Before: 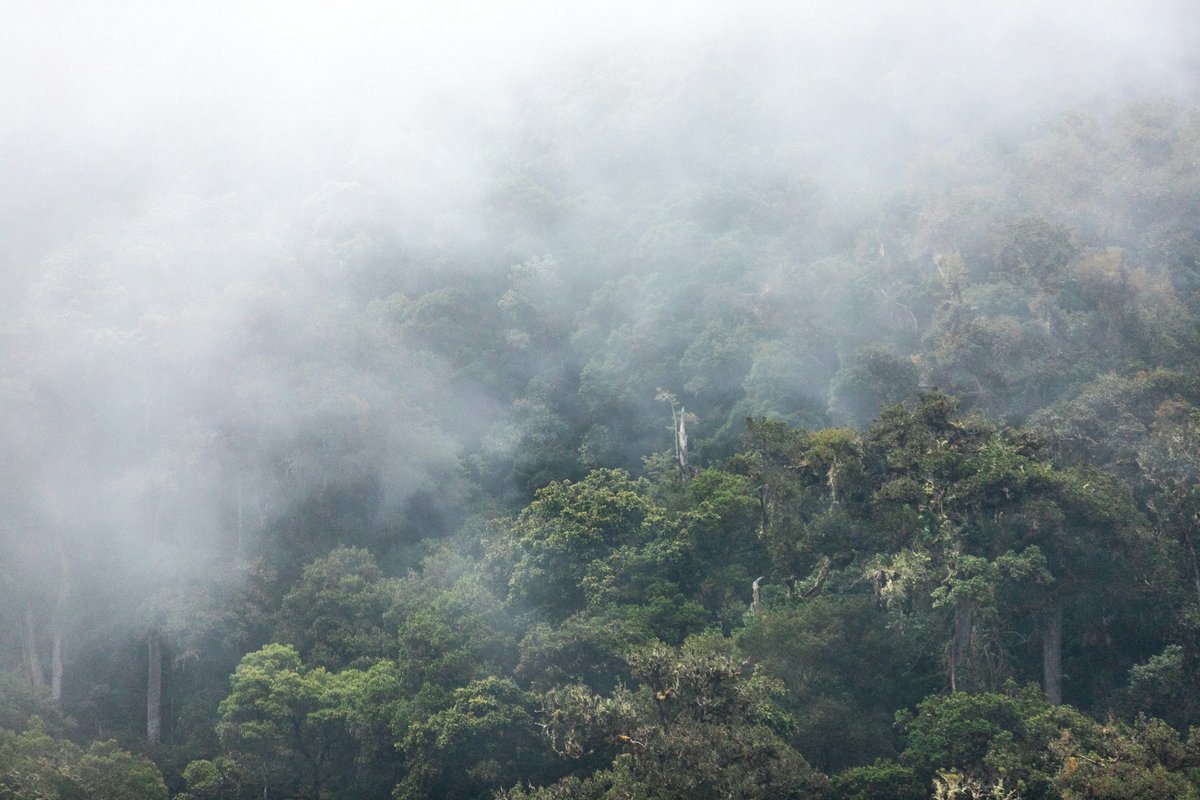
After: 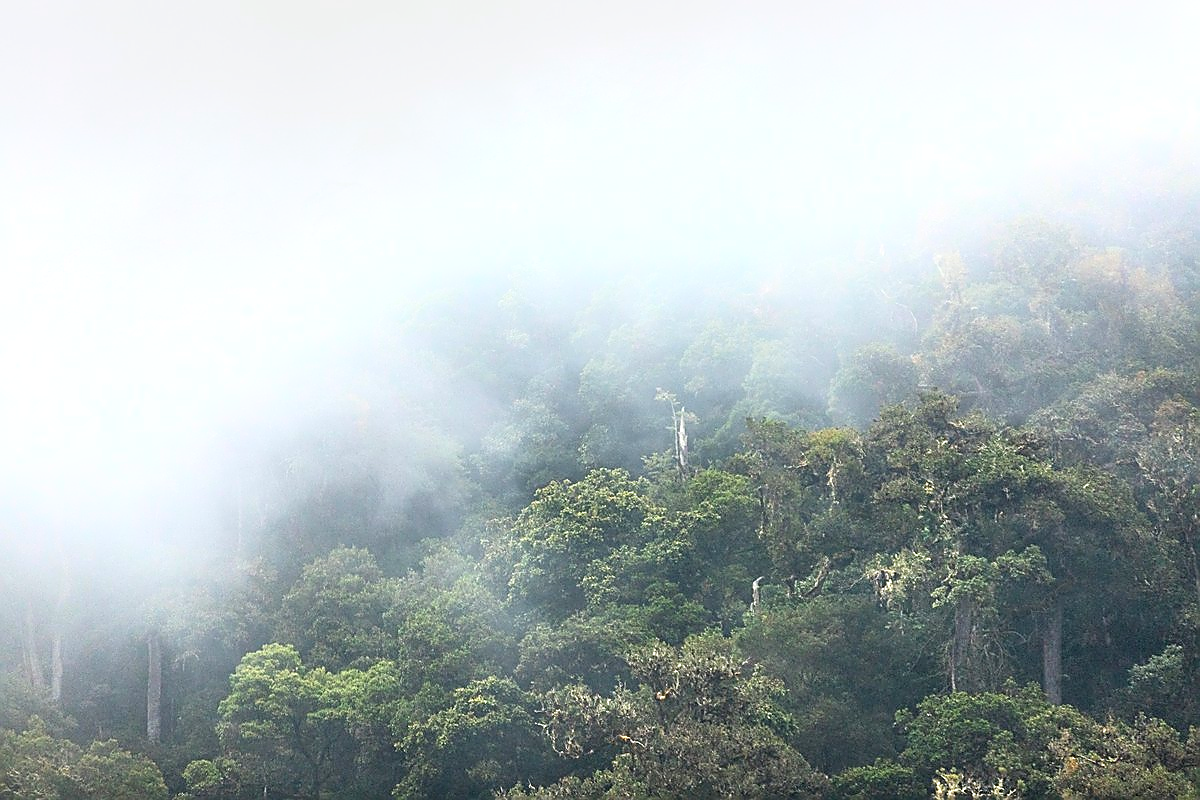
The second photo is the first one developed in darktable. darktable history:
sharpen: radius 1.4, amount 1.25, threshold 0.7
exposure: black level correction 0.001, exposure 0.5 EV, compensate exposure bias true, compensate highlight preservation false
bloom: on, module defaults
